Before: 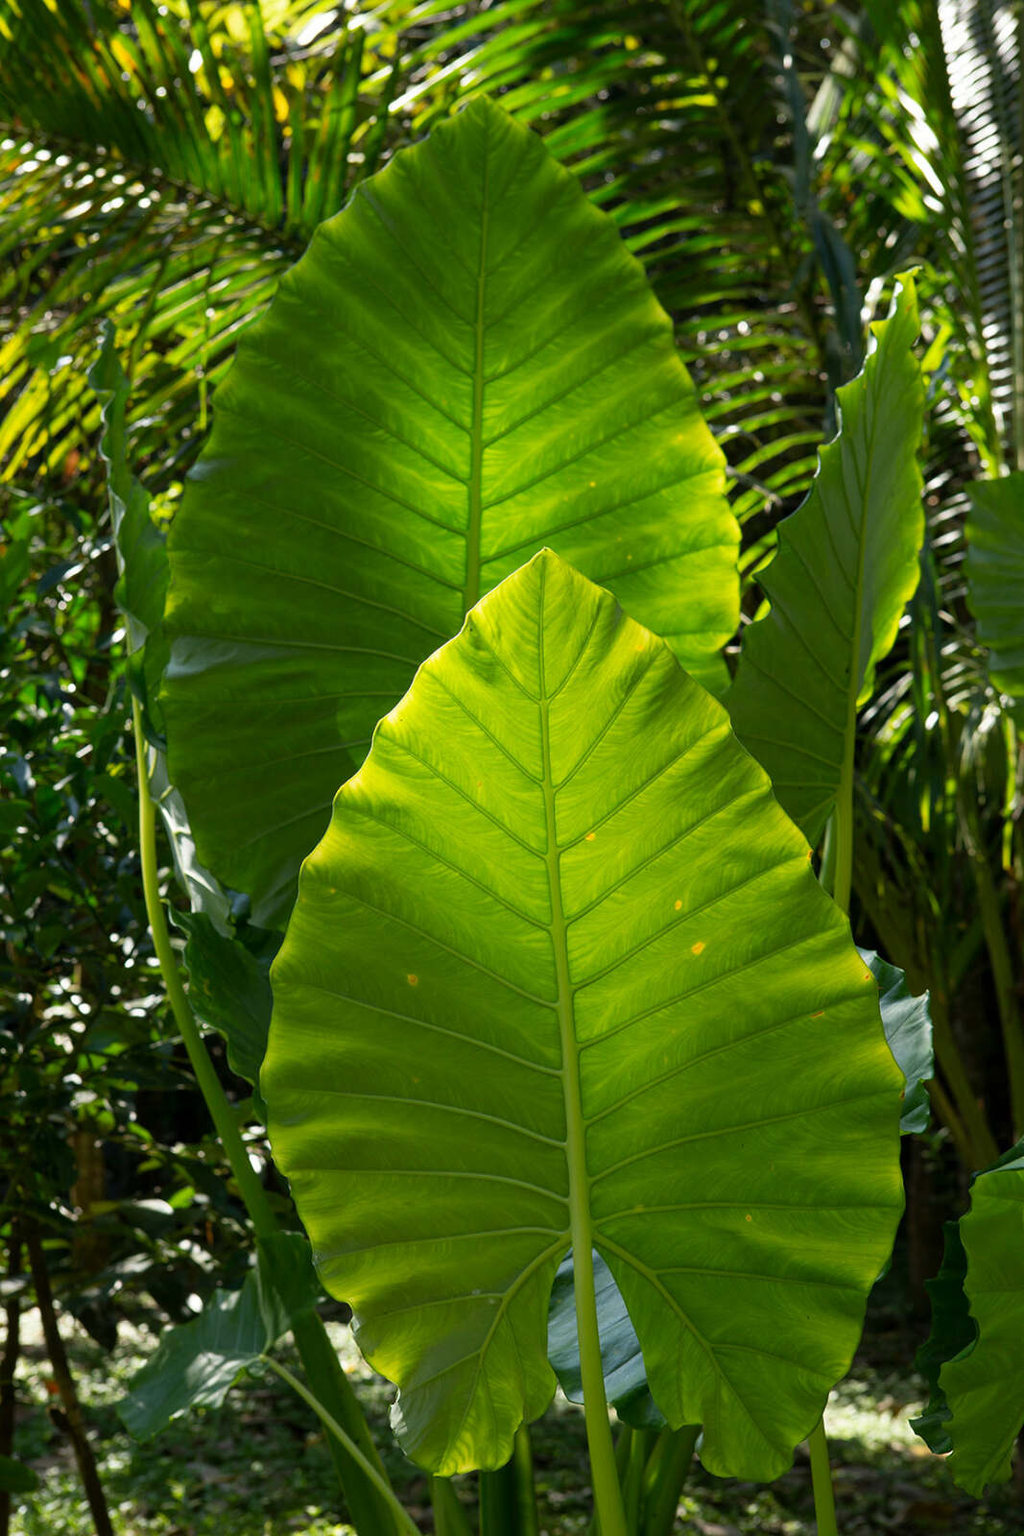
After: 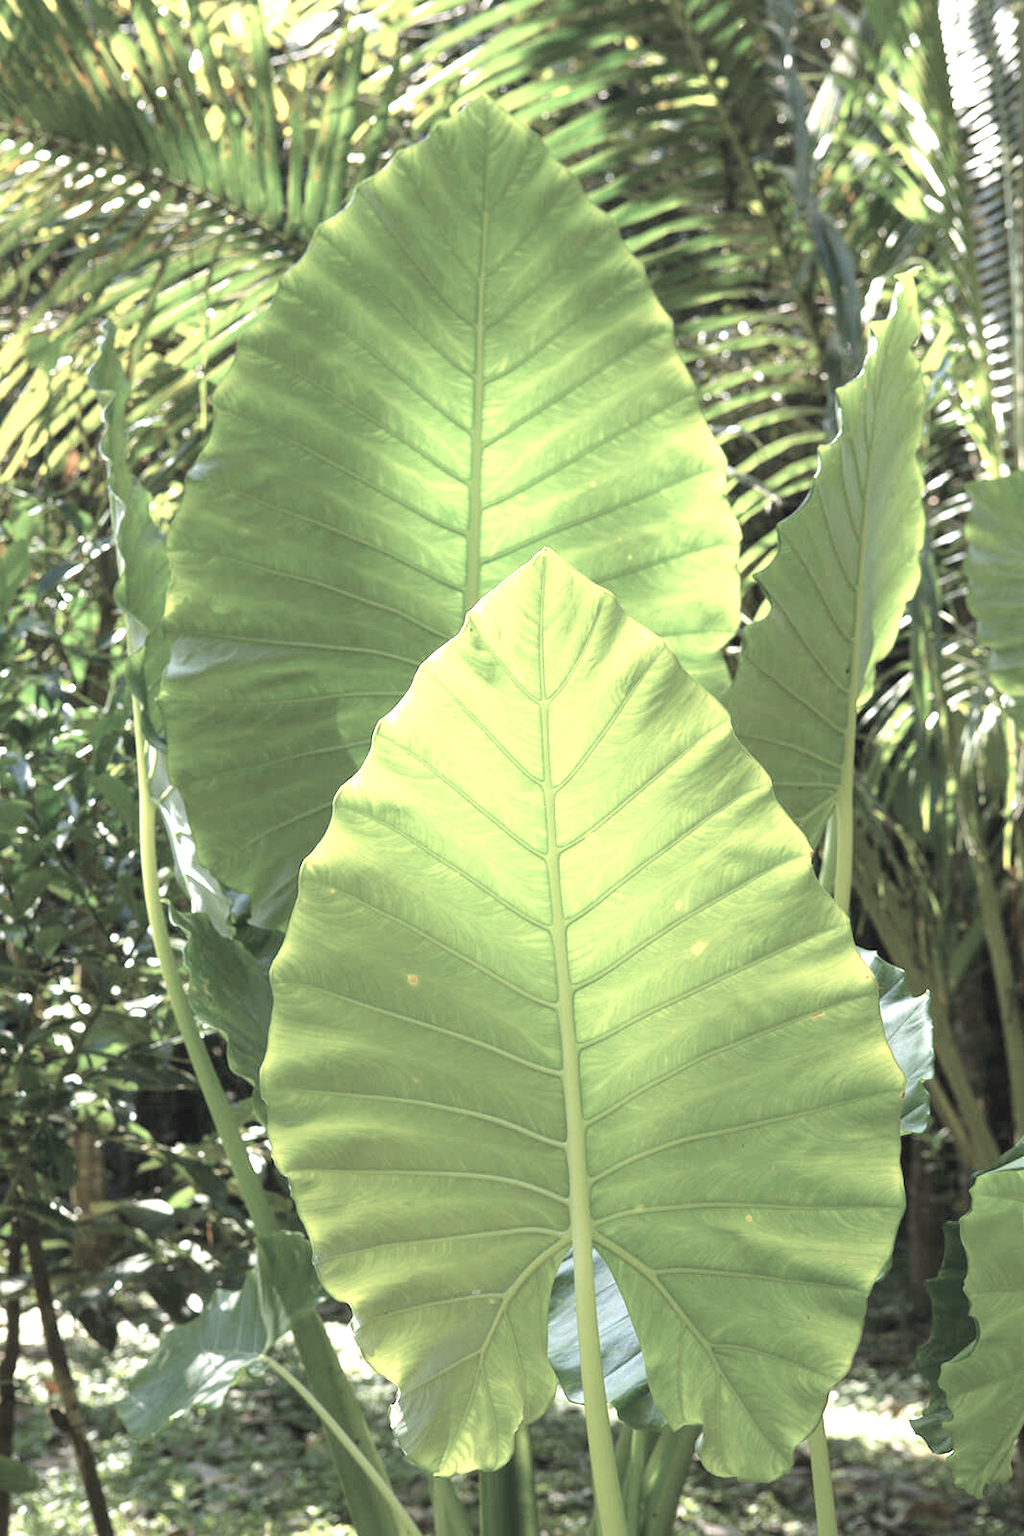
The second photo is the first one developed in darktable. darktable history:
exposure: black level correction -0.002, exposure 1.358 EV, compensate exposure bias true, compensate highlight preservation false
contrast brightness saturation: brightness 0.186, saturation -0.503
